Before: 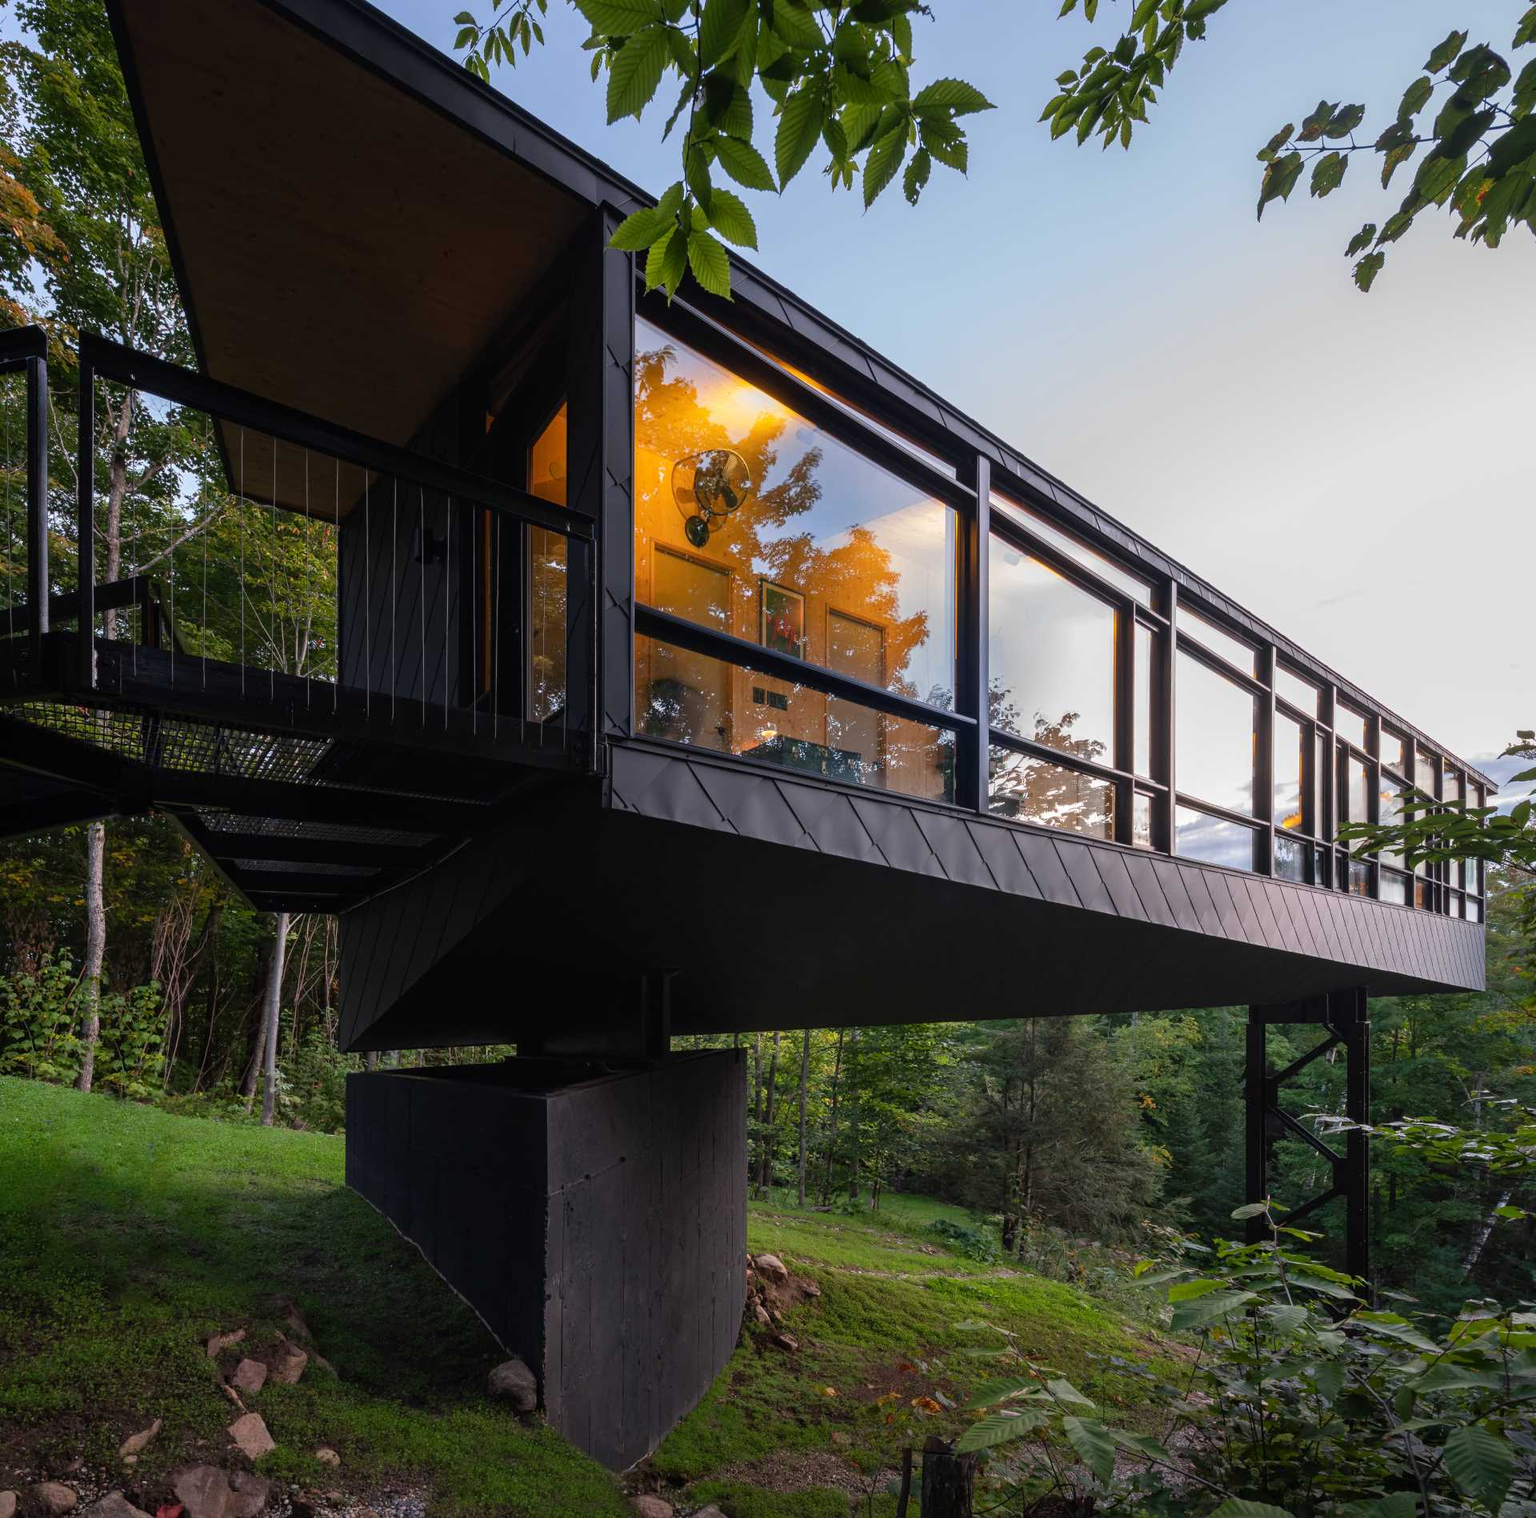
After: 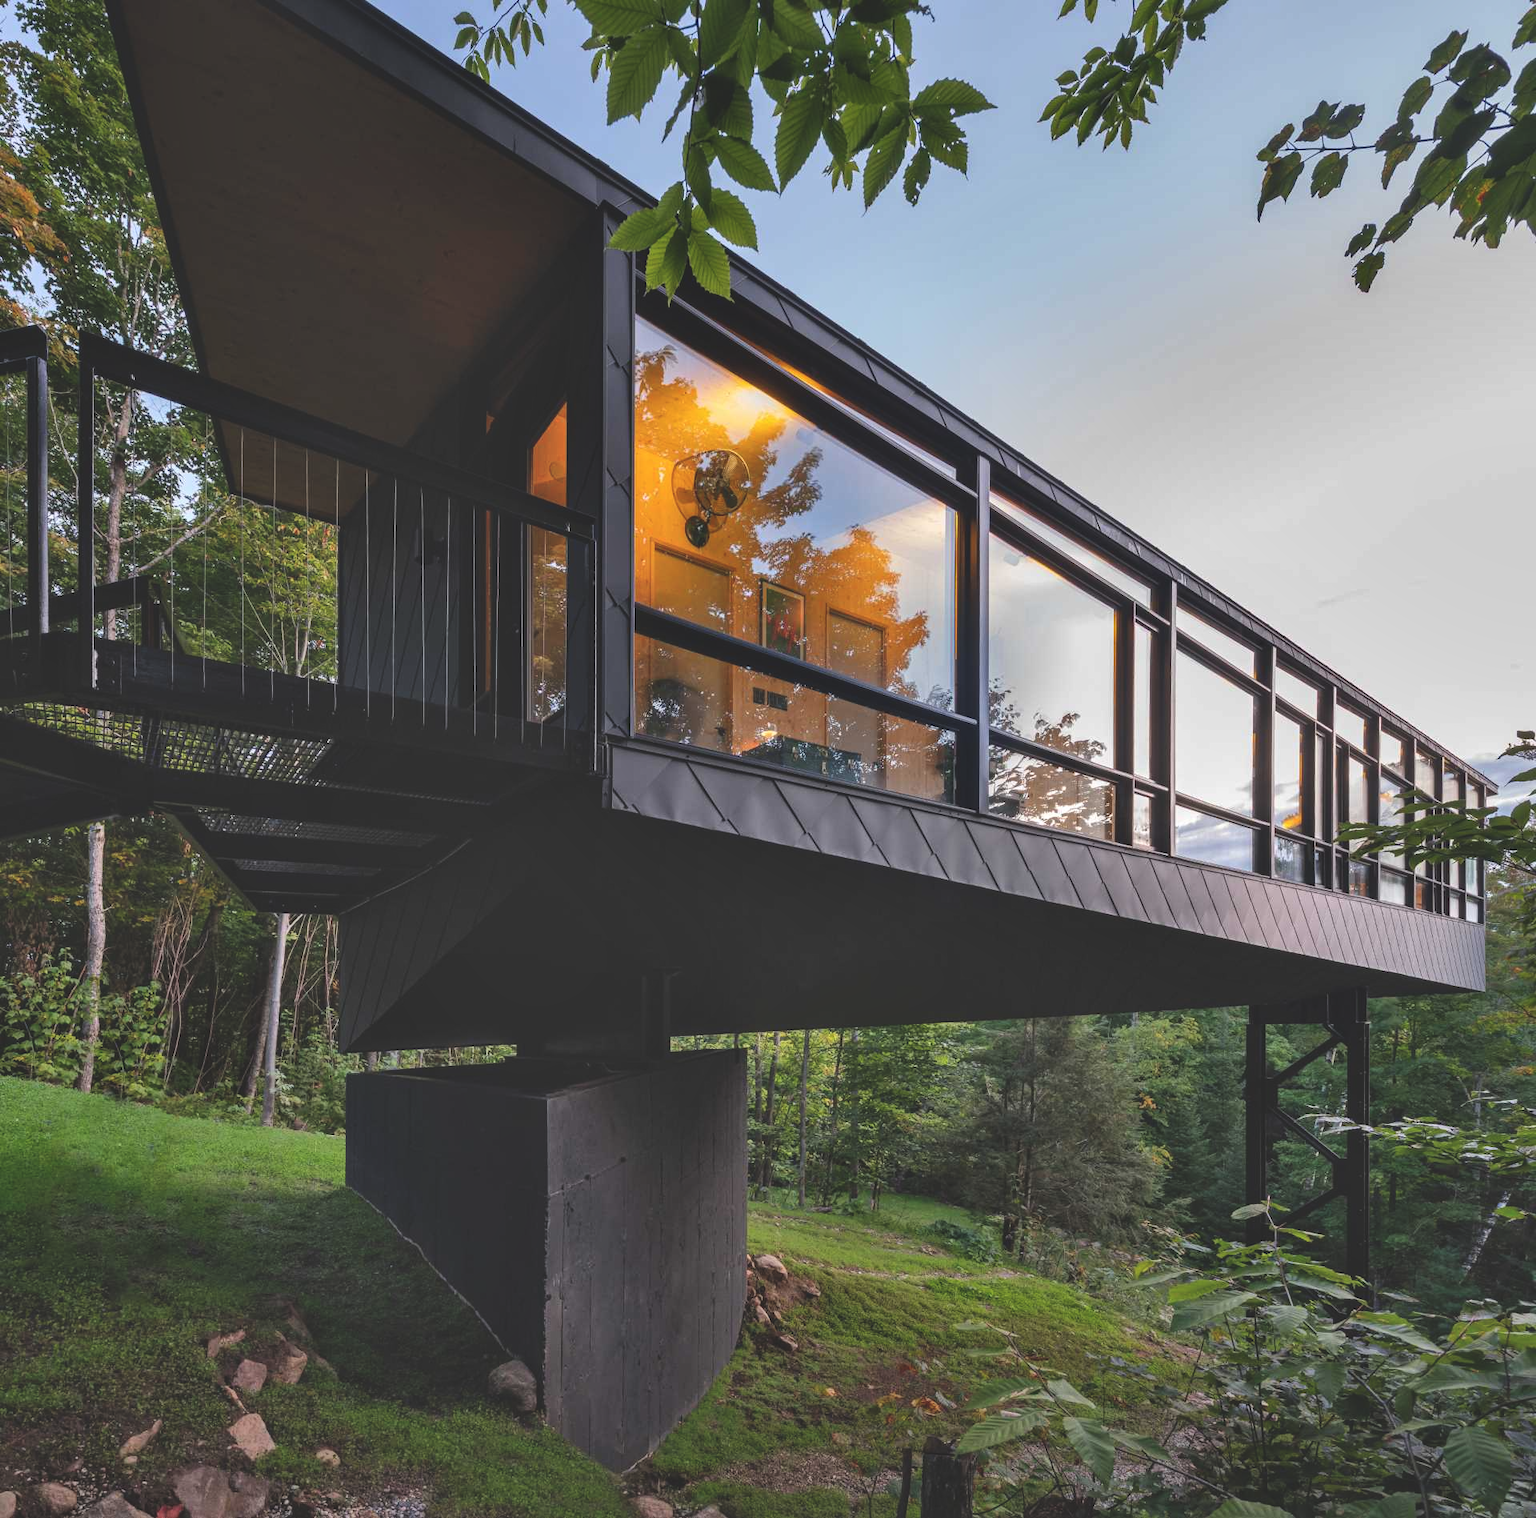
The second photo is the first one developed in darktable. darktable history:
exposure: black level correction -0.015, compensate exposure bias true, compensate highlight preservation false
shadows and highlights: low approximation 0.01, soften with gaussian
